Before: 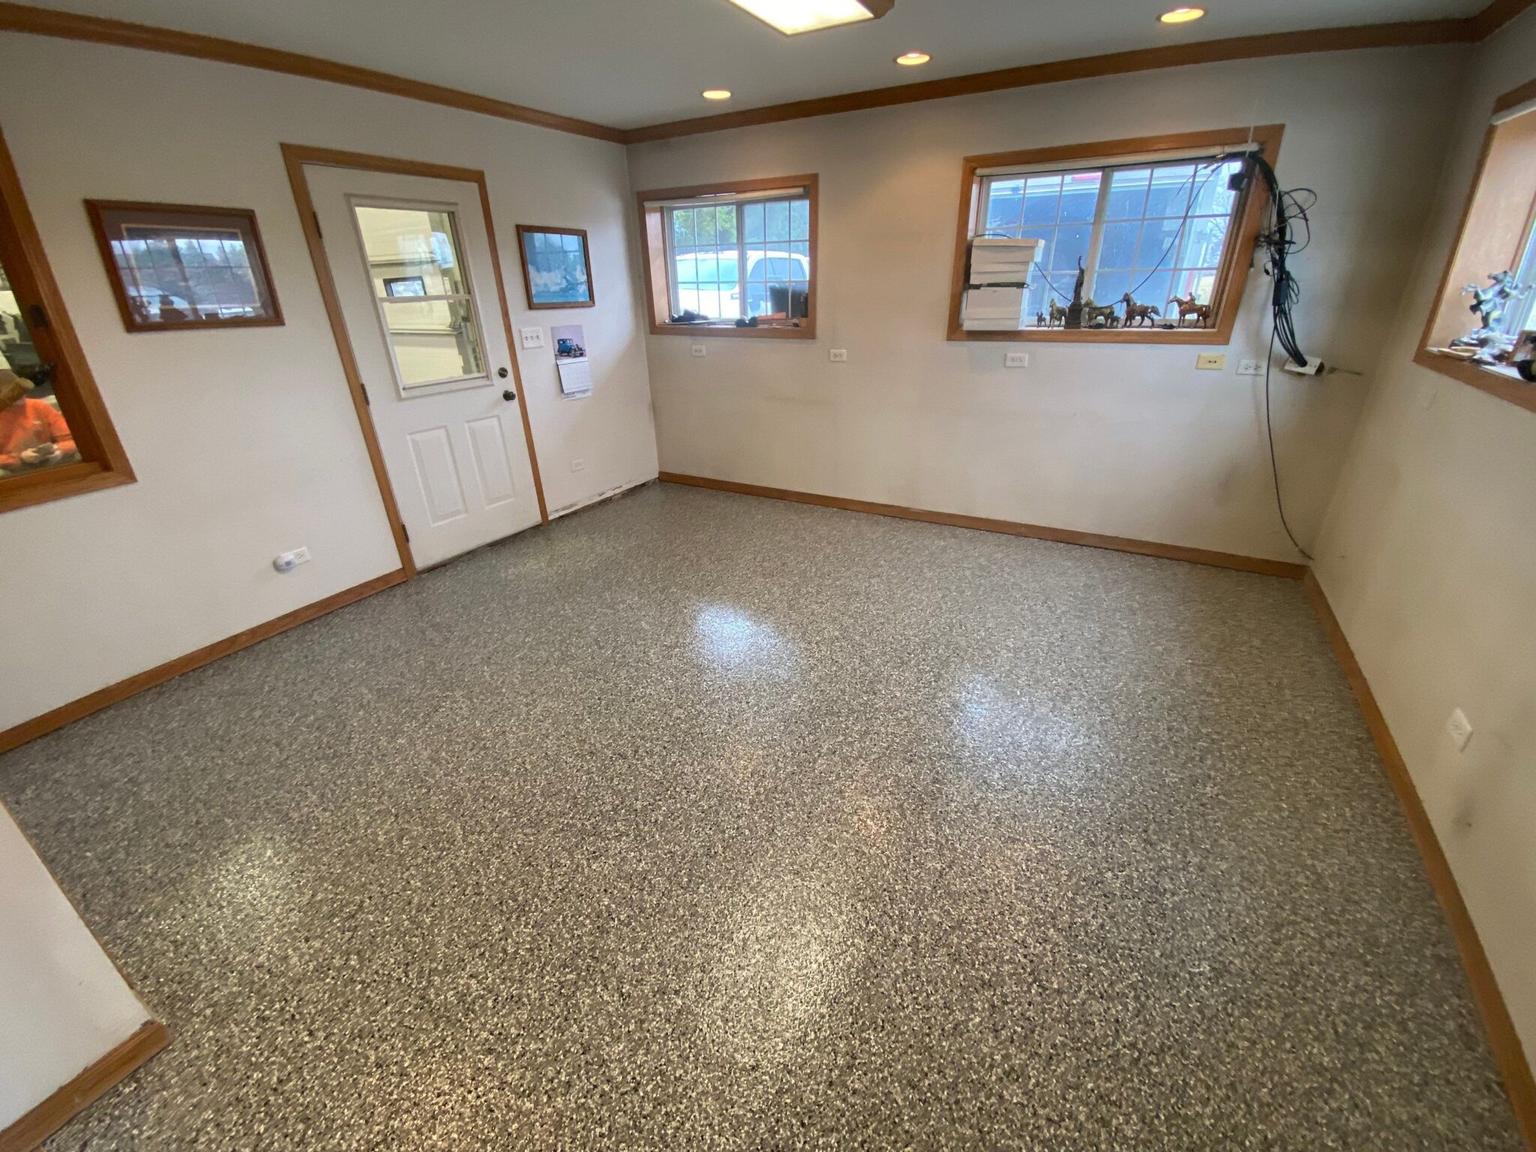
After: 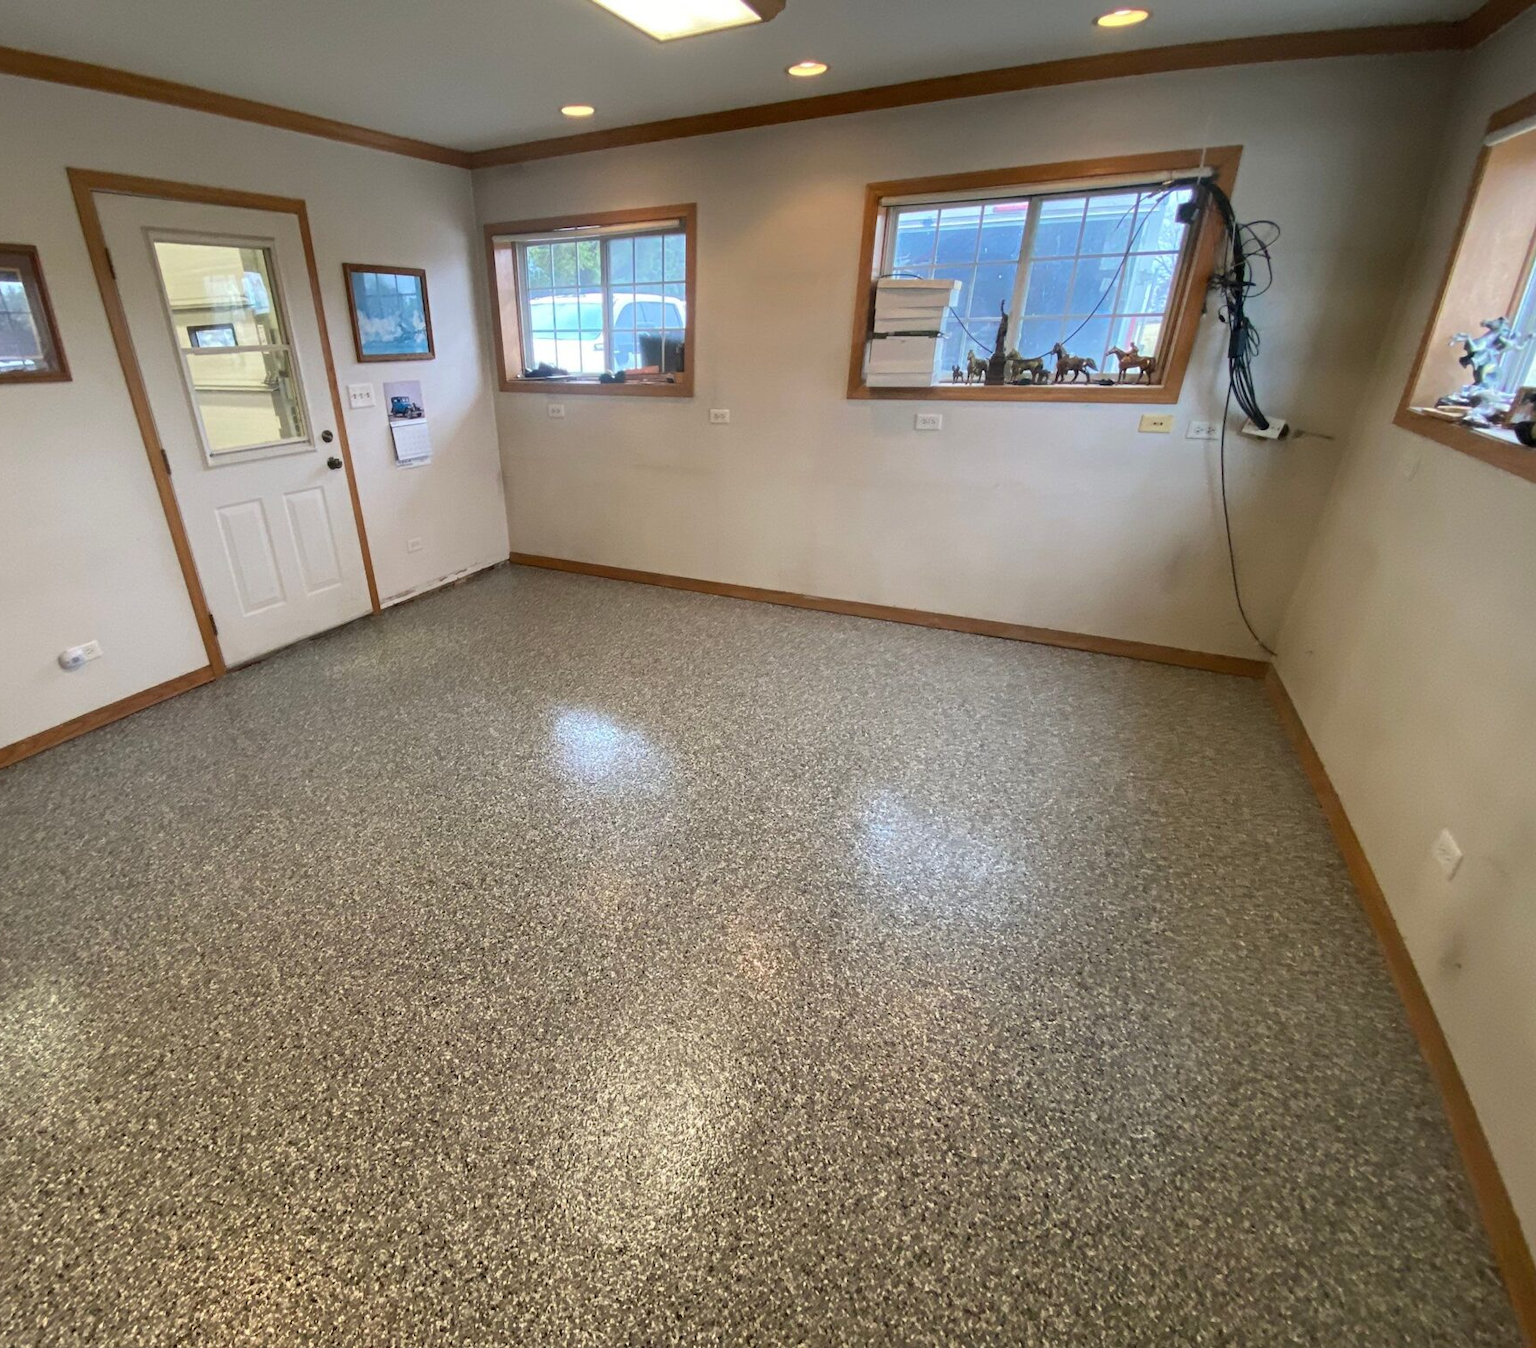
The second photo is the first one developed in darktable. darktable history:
crop and rotate: left 14.584%
tone equalizer: on, module defaults
